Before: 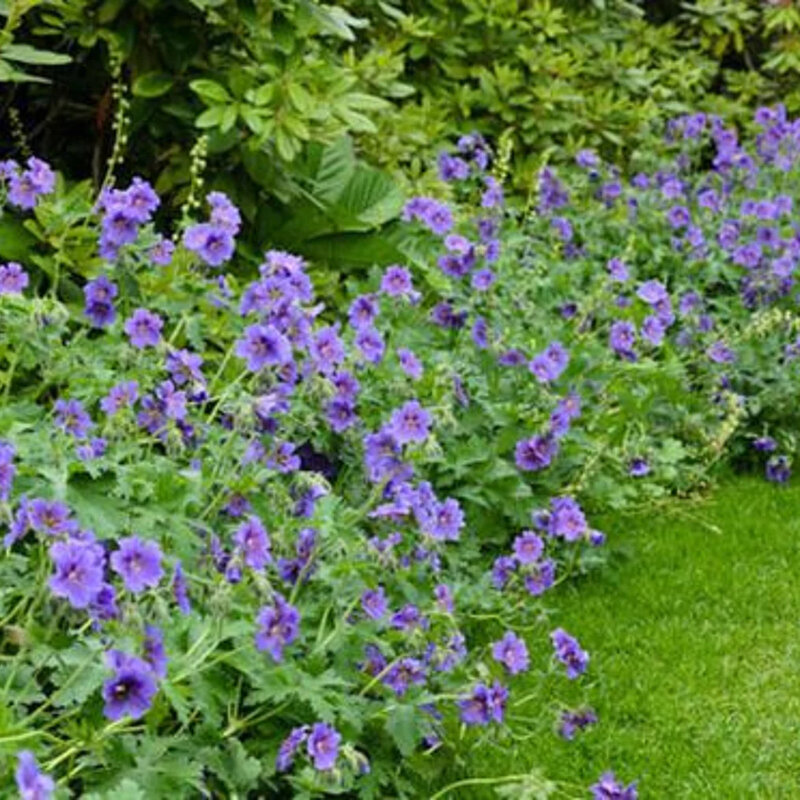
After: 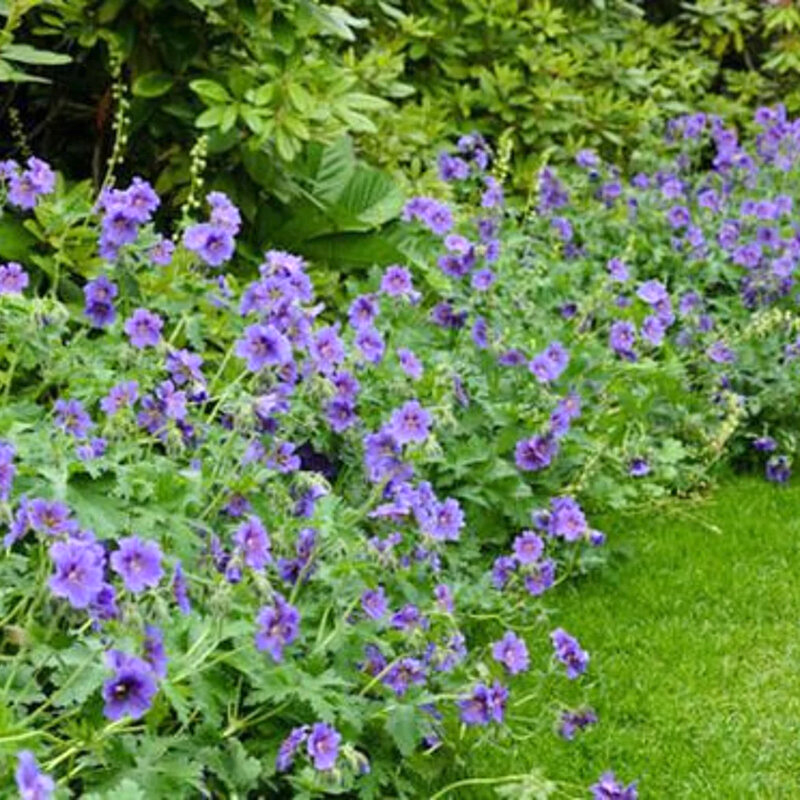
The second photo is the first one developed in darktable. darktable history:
base curve: curves: ch0 [(0, 0) (0.283, 0.295) (1, 1)], preserve colors none
exposure: exposure 0.2 EV, compensate highlight preservation false
